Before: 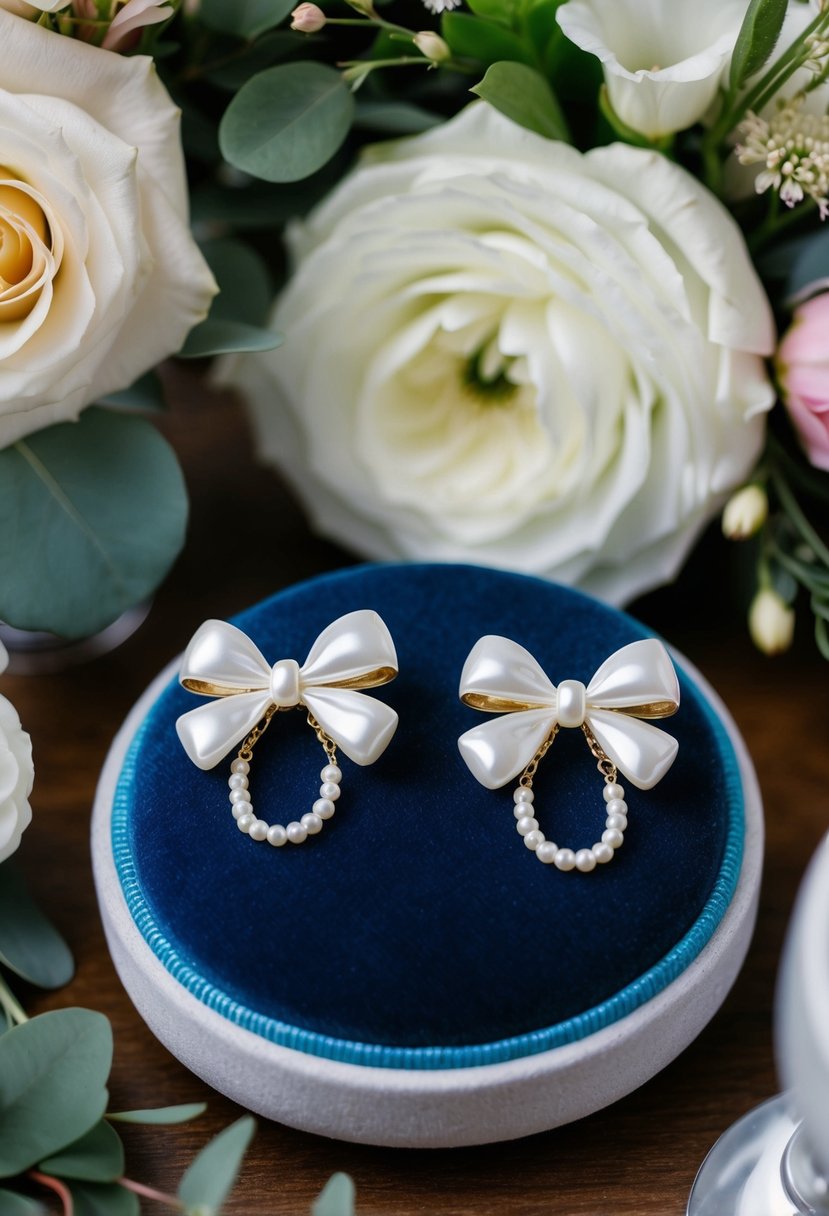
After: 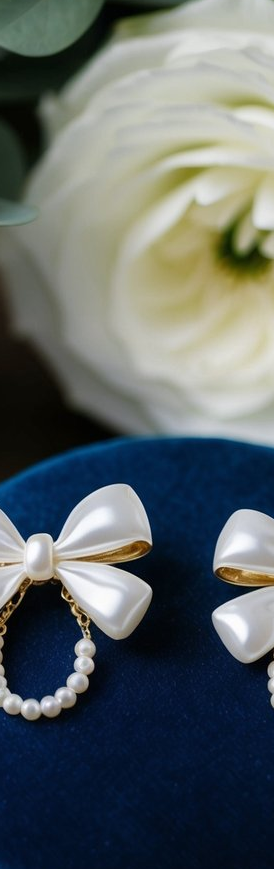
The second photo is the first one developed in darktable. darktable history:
crop and rotate: left 29.786%, top 10.4%, right 37.11%, bottom 18.132%
